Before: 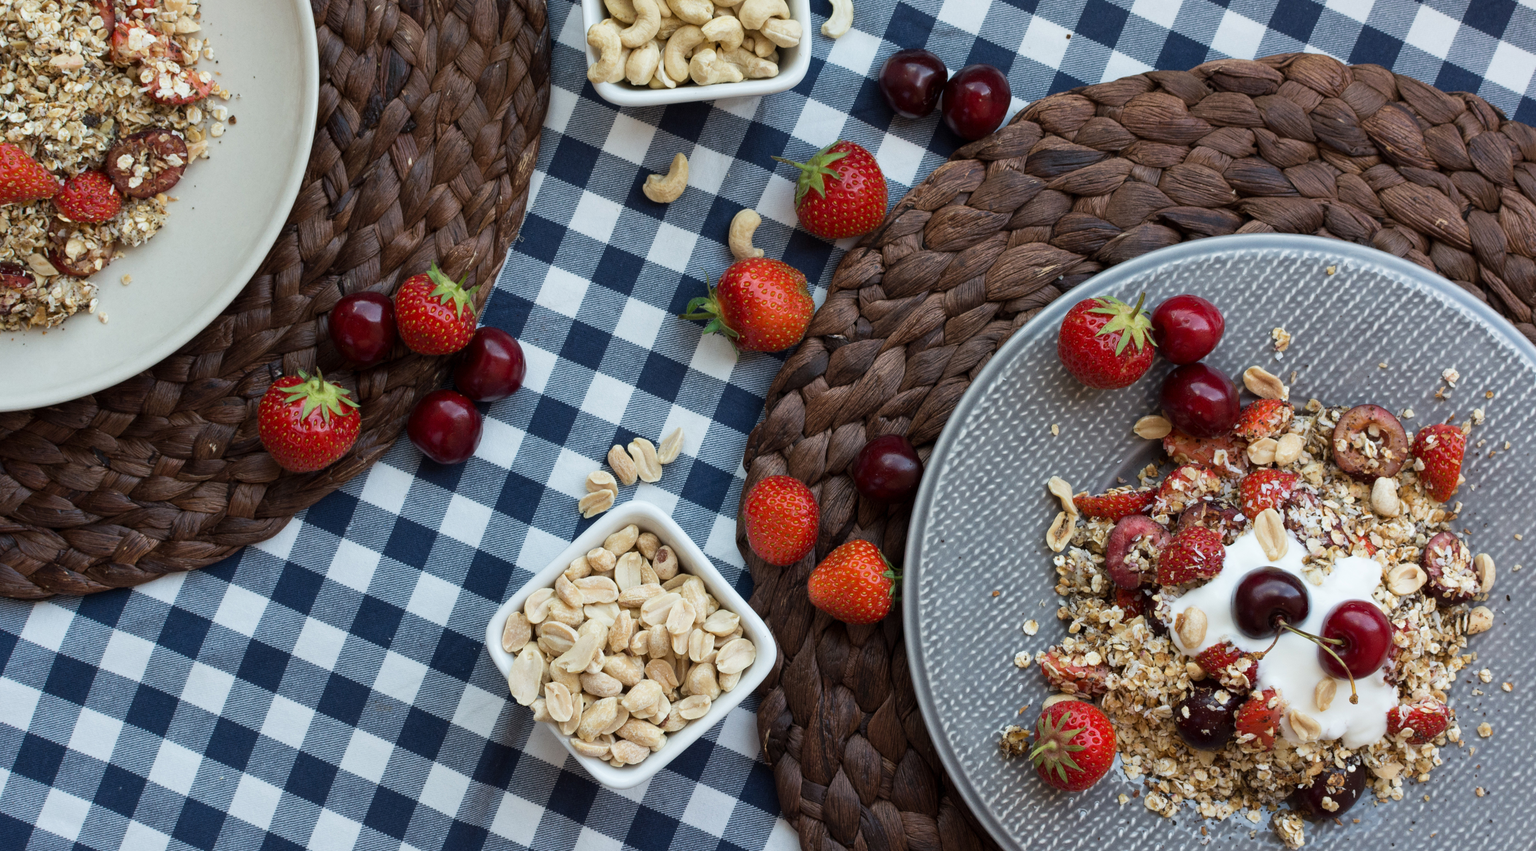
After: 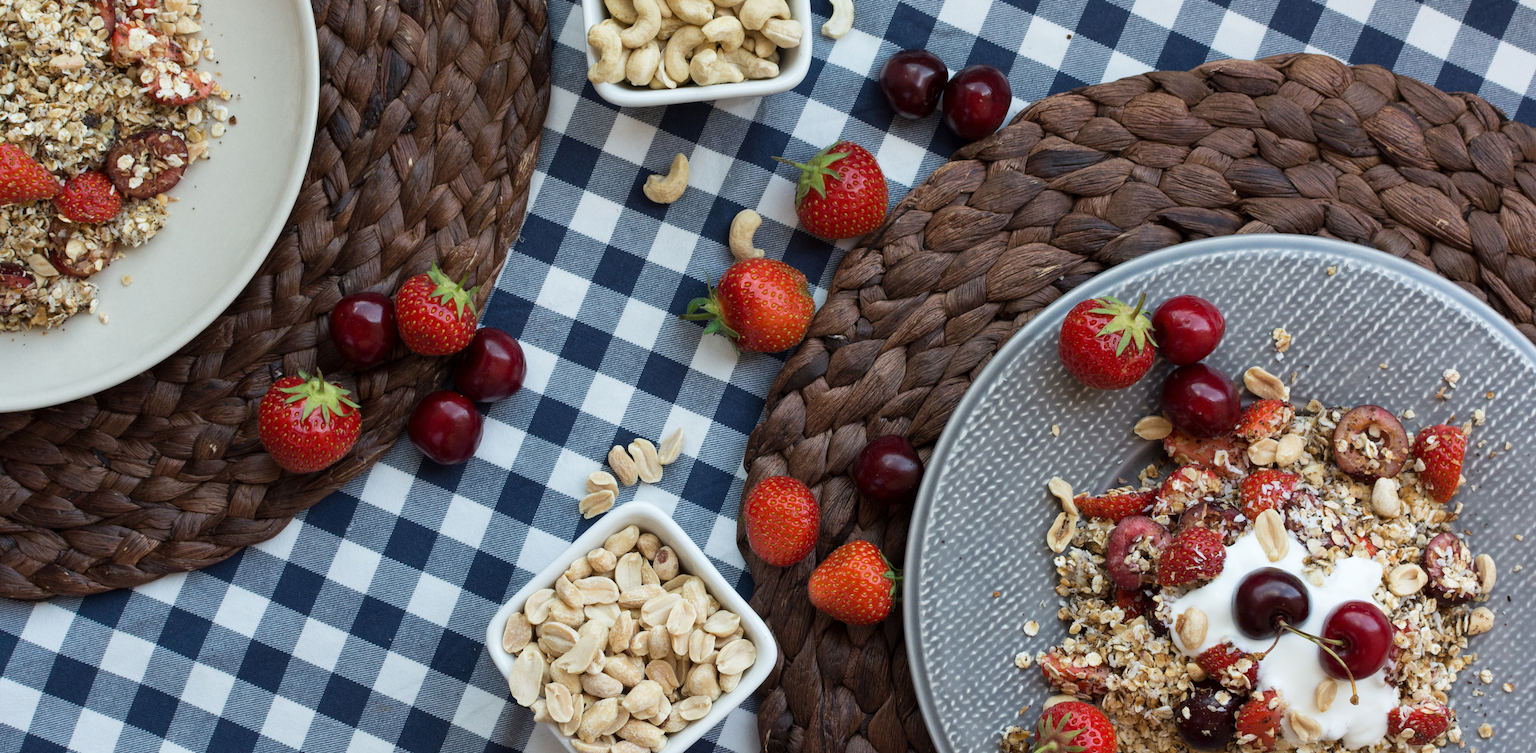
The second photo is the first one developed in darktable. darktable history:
shadows and highlights: shadows 12, white point adjustment 1.2, highlights -0.36, soften with gaussian
crop and rotate: top 0%, bottom 11.49%
